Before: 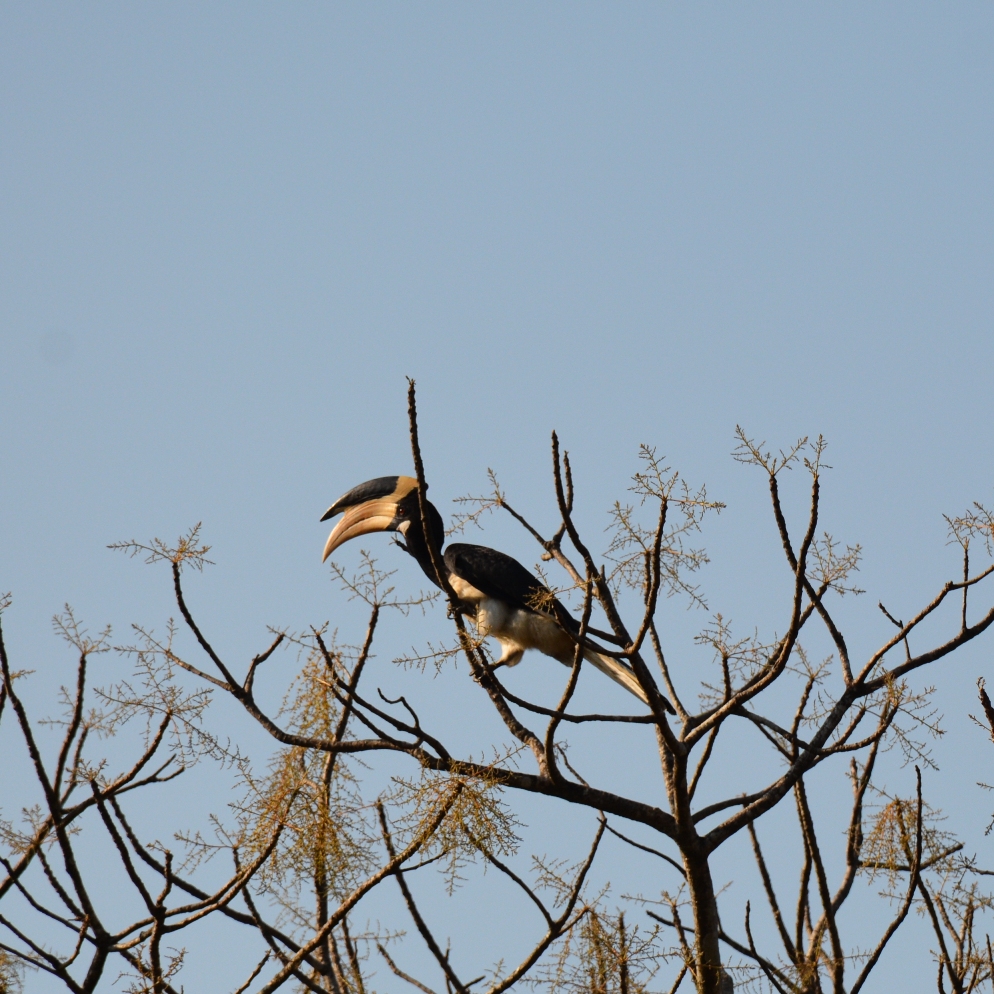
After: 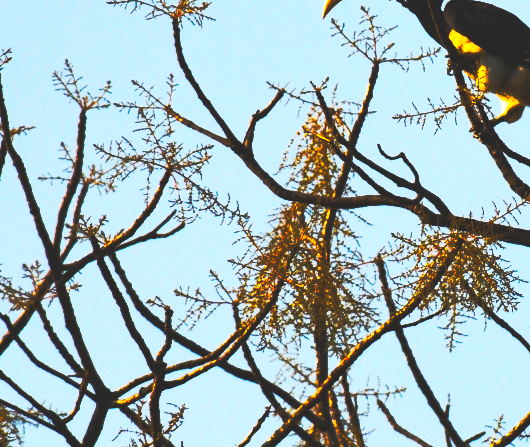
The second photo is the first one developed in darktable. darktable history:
crop and rotate: top 54.778%, right 46.61%, bottom 0.159%
base curve: curves: ch0 [(0, 0.015) (0.085, 0.116) (0.134, 0.298) (0.19, 0.545) (0.296, 0.764) (0.599, 0.982) (1, 1)], preserve colors none
color balance rgb: linear chroma grading › global chroma 40.15%, perceptual saturation grading › global saturation 60.58%, perceptual saturation grading › highlights 20.44%, perceptual saturation grading › shadows -50.36%, perceptual brilliance grading › highlights 2.19%, perceptual brilliance grading › mid-tones -50.36%, perceptual brilliance grading › shadows -50.36%
contrast brightness saturation: contrast 0.03, brightness 0.06, saturation 0.13
